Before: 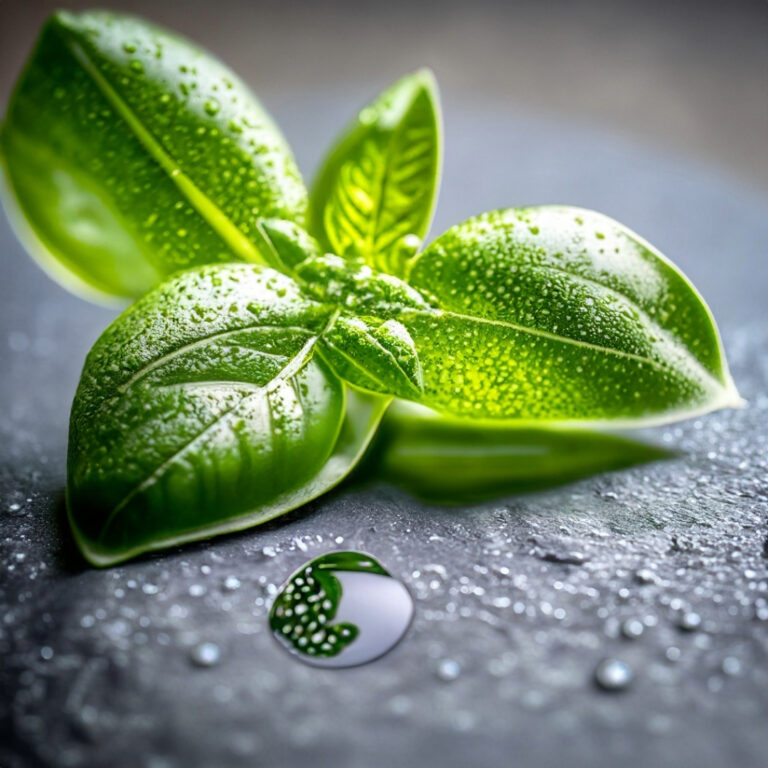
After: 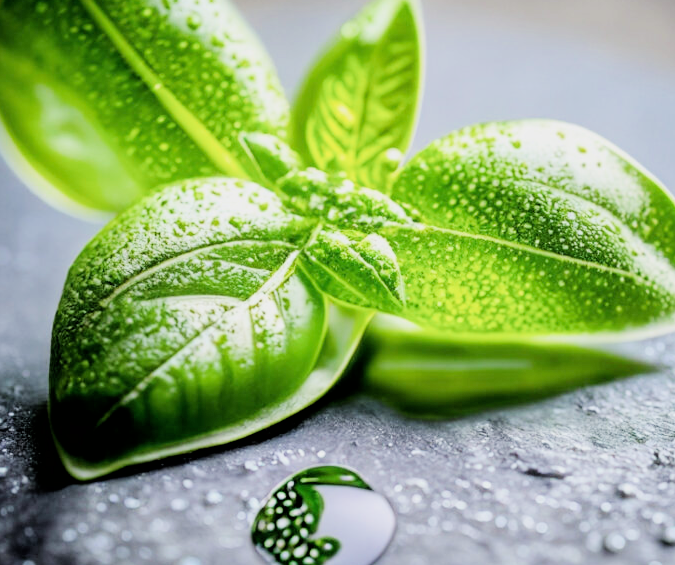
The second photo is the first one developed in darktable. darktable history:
exposure: black level correction 0, exposure 1 EV, compensate exposure bias true, compensate highlight preservation false
filmic rgb: black relative exposure -4.14 EV, white relative exposure 5.1 EV, hardness 2.11, contrast 1.165
crop and rotate: left 2.425%, top 11.305%, right 9.6%, bottom 15.08%
contrast equalizer: y [[0.5 ×6], [0.5 ×6], [0.5, 0.5, 0.501, 0.545, 0.707, 0.863], [0 ×6], [0 ×6]]
